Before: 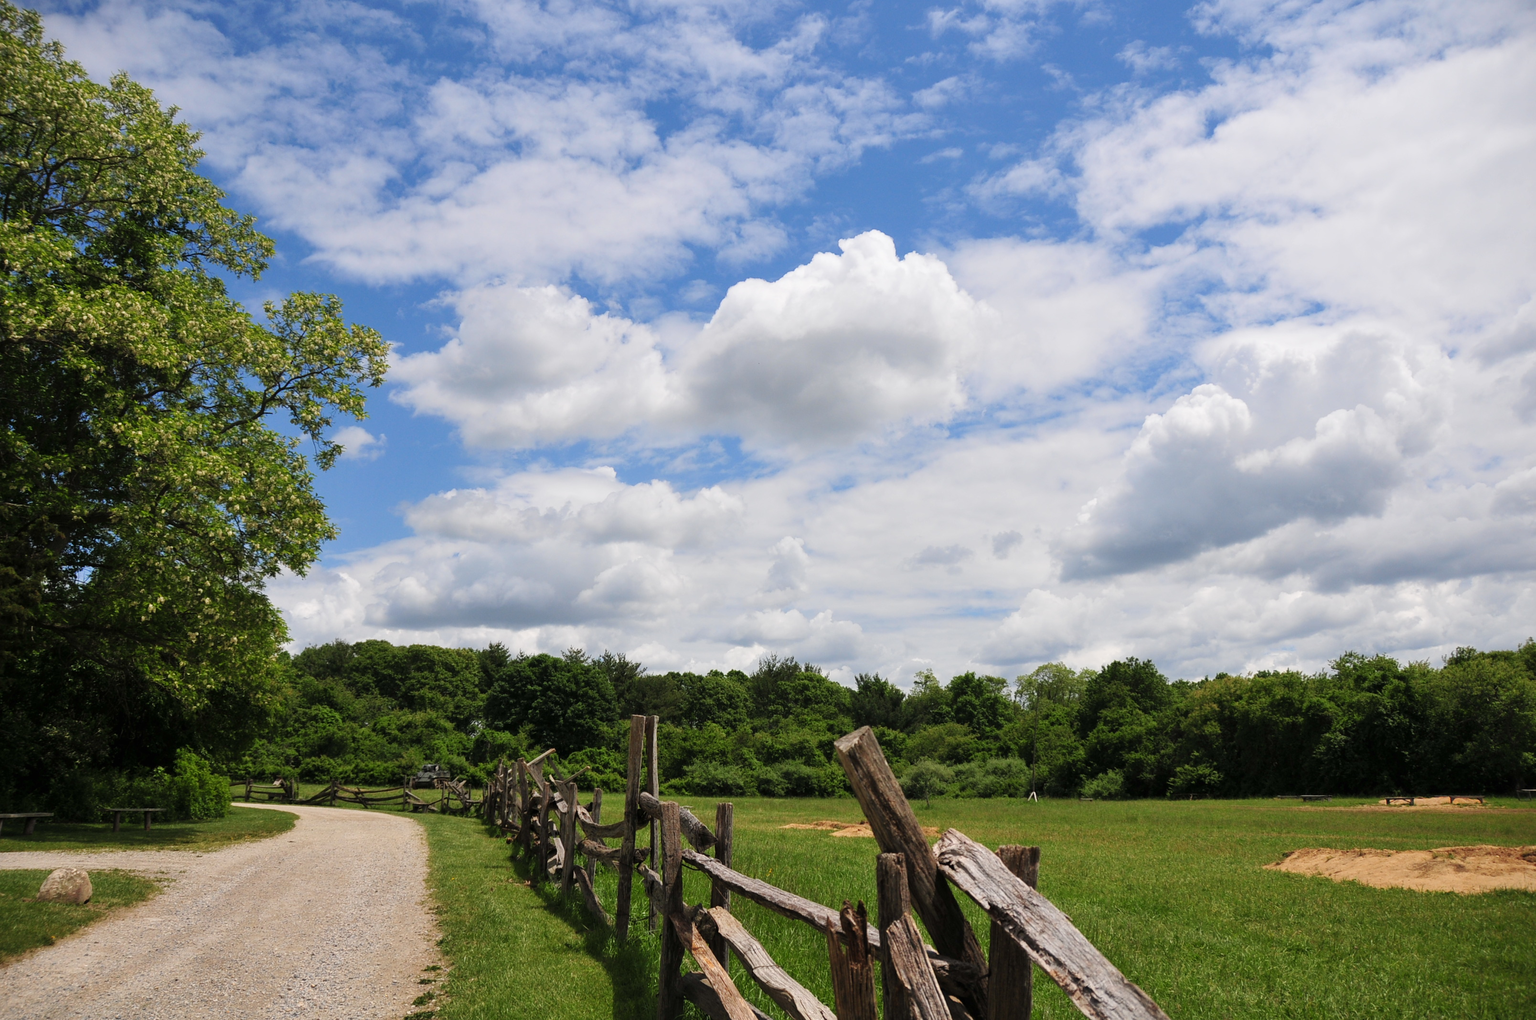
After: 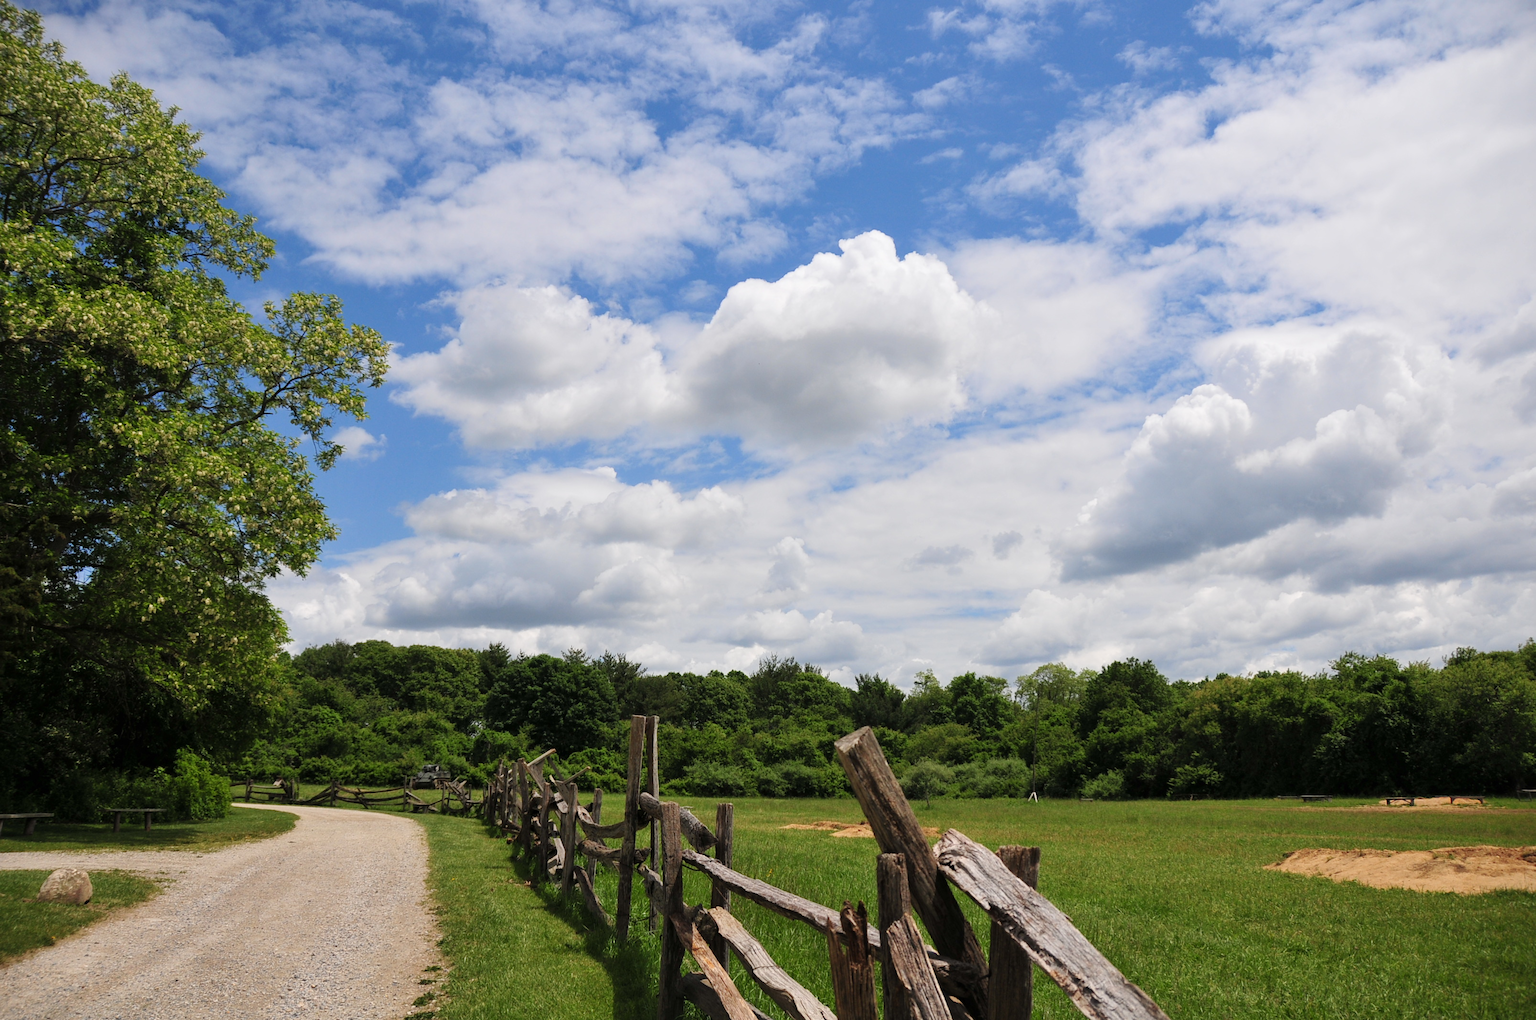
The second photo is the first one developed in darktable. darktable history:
local contrast: mode bilateral grid, contrast 16, coarseness 35, detail 104%, midtone range 0.2
